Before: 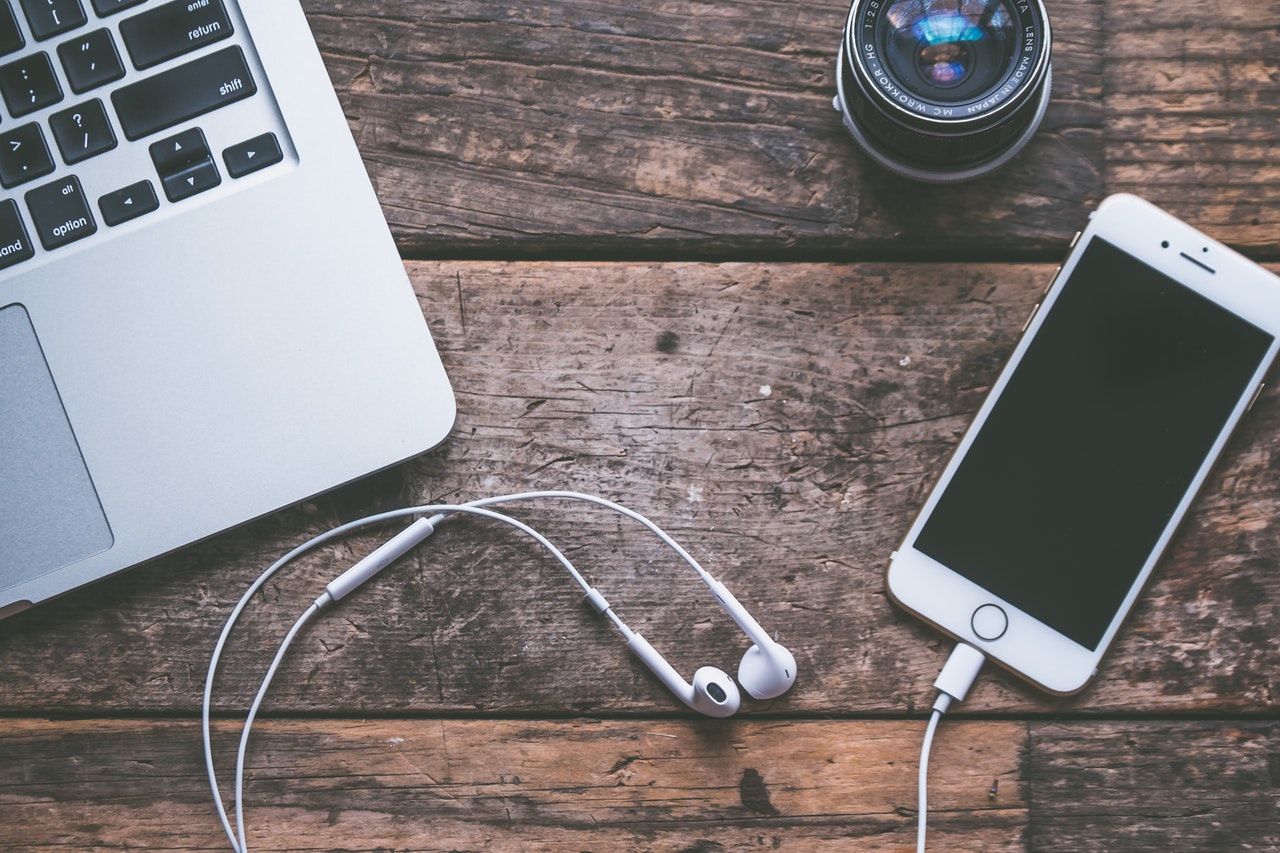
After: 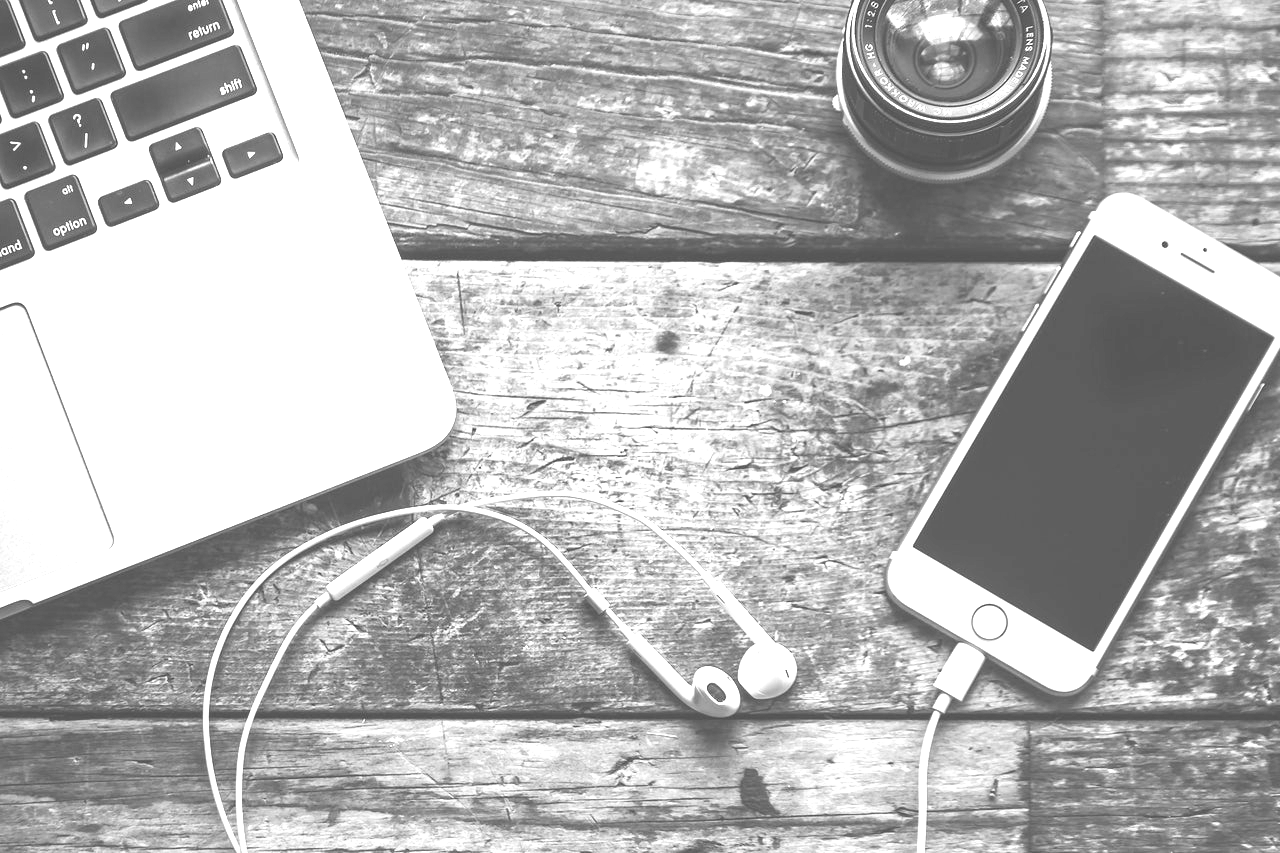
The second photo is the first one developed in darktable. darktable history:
color zones: curves: ch0 [(0.068, 0.464) (0.25, 0.5) (0.48, 0.508) (0.75, 0.536) (0.886, 0.476) (0.967, 0.456)]; ch1 [(0.066, 0.456) (0.25, 0.5) (0.616, 0.508) (0.746, 0.56) (0.934, 0.444)]
exposure: black level correction 0.001, exposure 1.735 EV, compensate highlight preservation false
contrast brightness saturation: contrast 0.06, brightness -0.01, saturation -0.23
monochrome: a 32, b 64, size 2.3
